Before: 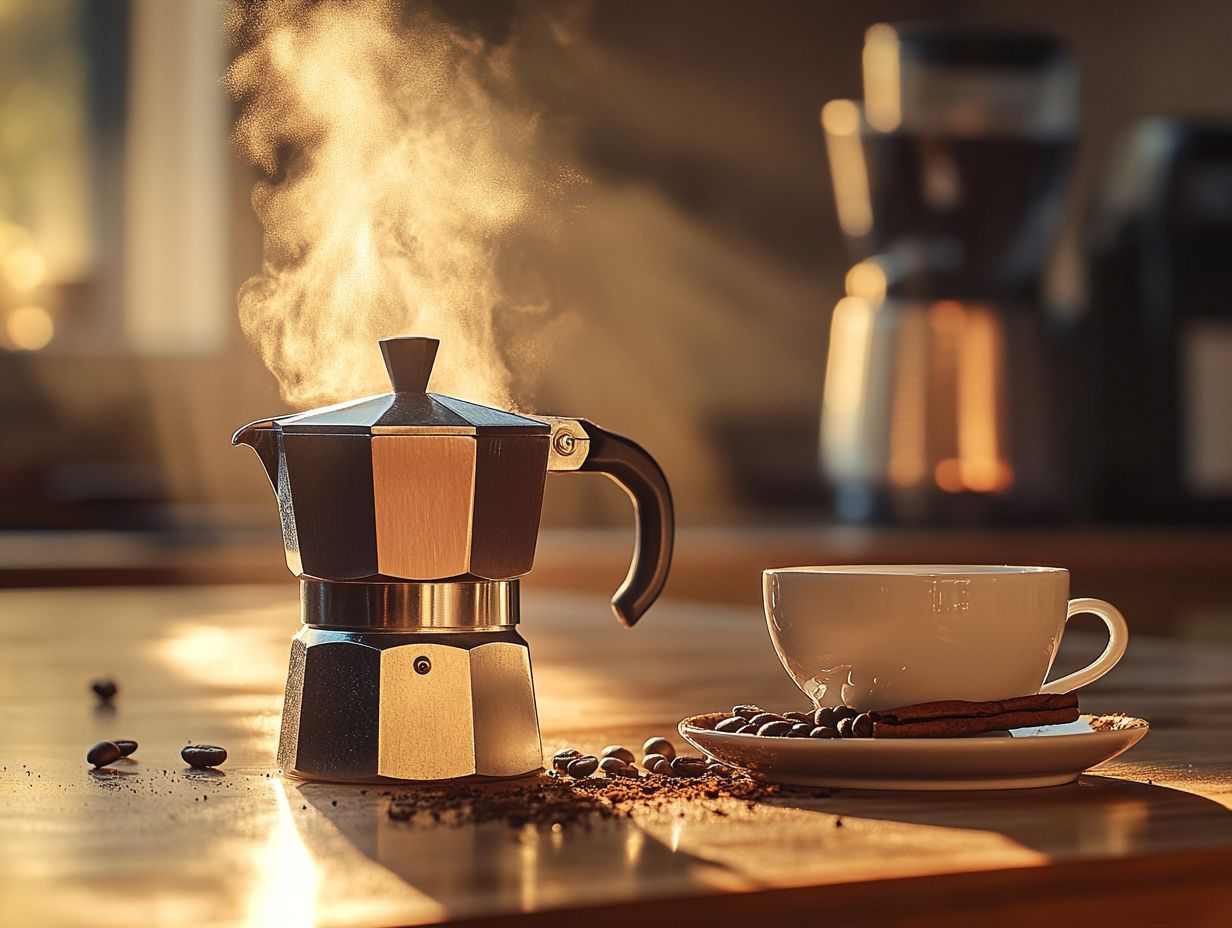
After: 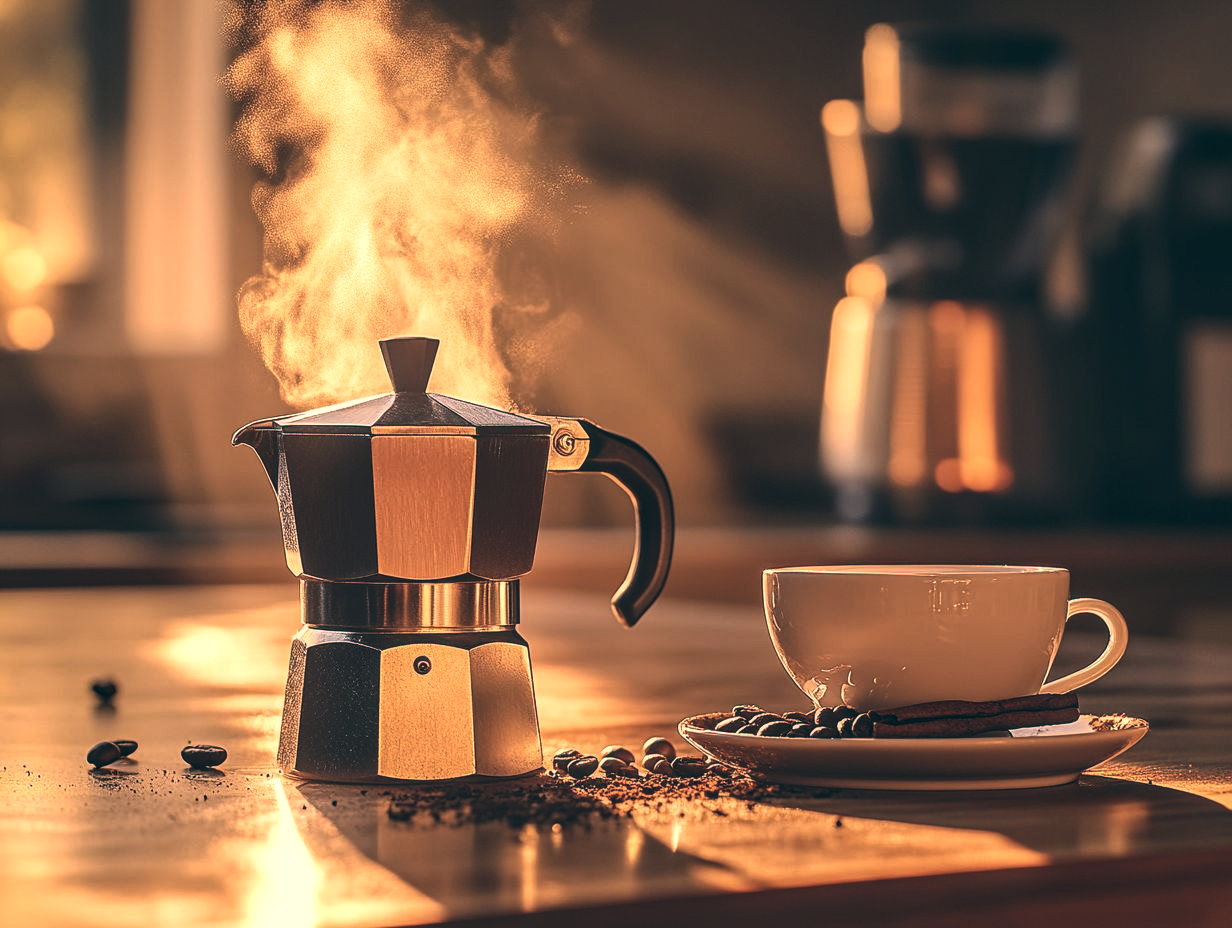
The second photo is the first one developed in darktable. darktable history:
color correction: highlights a* 40, highlights b* 40, saturation 0.69
color balance: lift [1.016, 0.983, 1, 1.017], gamma [0.958, 1, 1, 1], gain [0.981, 1.007, 0.993, 1.002], input saturation 118.26%, contrast 13.43%, contrast fulcrum 21.62%, output saturation 82.76%
local contrast: on, module defaults
white balance: red 0.986, blue 1.01
